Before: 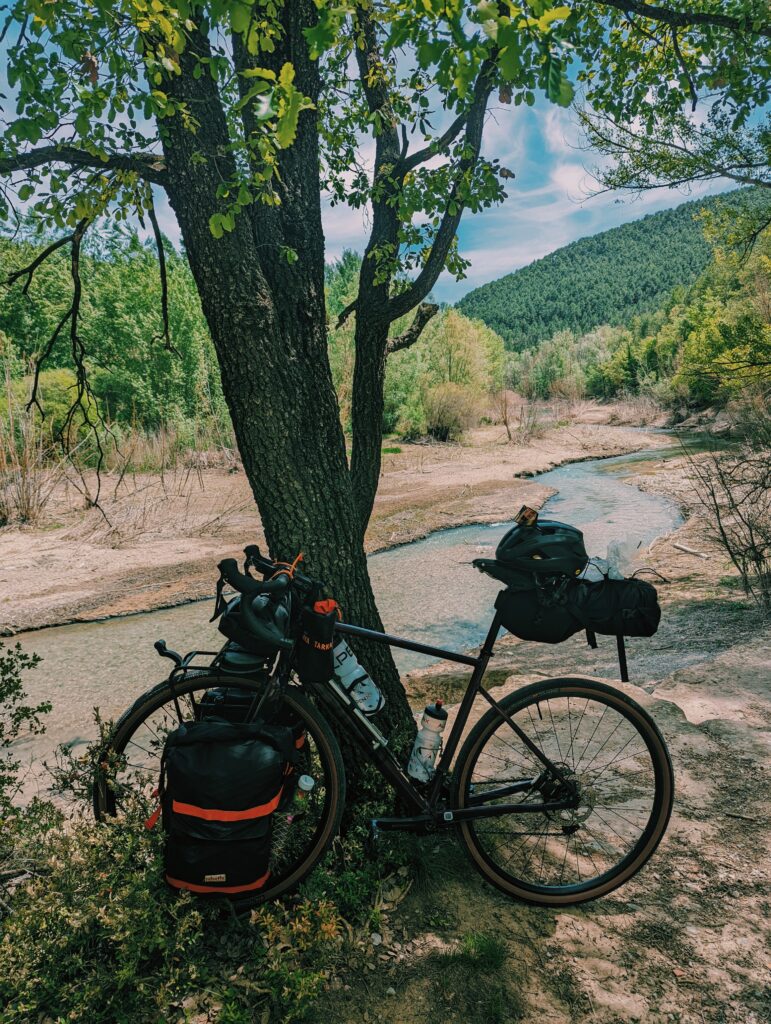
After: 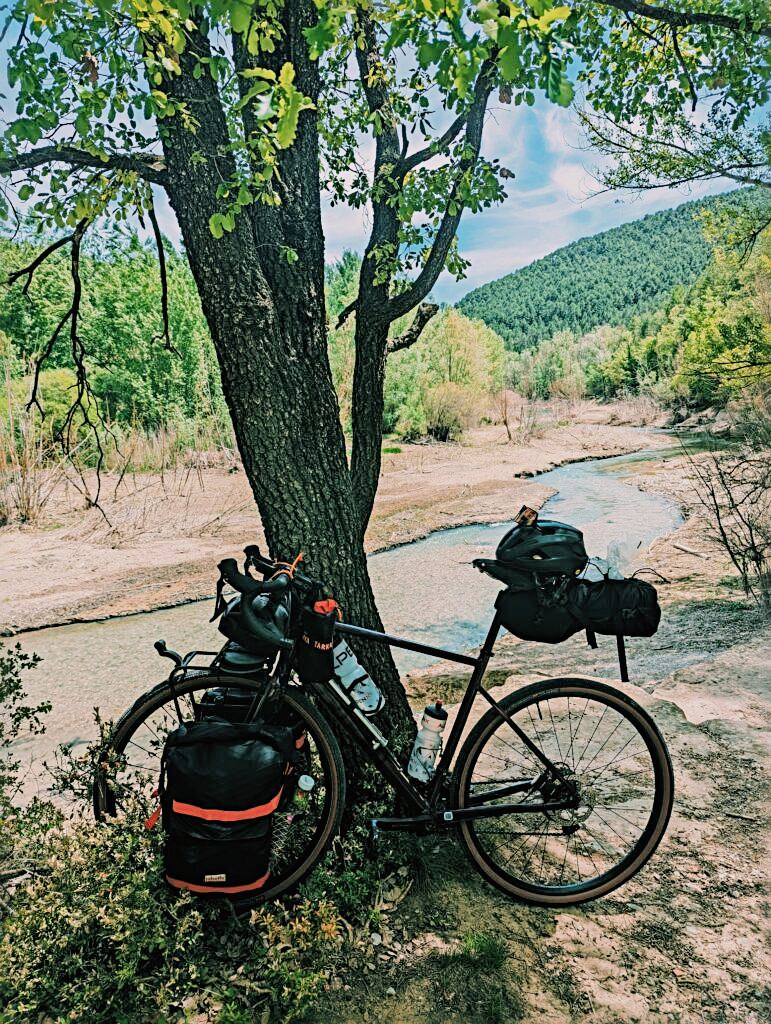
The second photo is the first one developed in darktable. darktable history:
sharpen: radius 3.964
contrast brightness saturation: contrast -0.016, brightness -0.014, saturation 0.036
filmic rgb: black relative exposure -7.36 EV, white relative exposure 5.09 EV, hardness 3.21
exposure: black level correction 0, exposure 1.102 EV, compensate highlight preservation false
